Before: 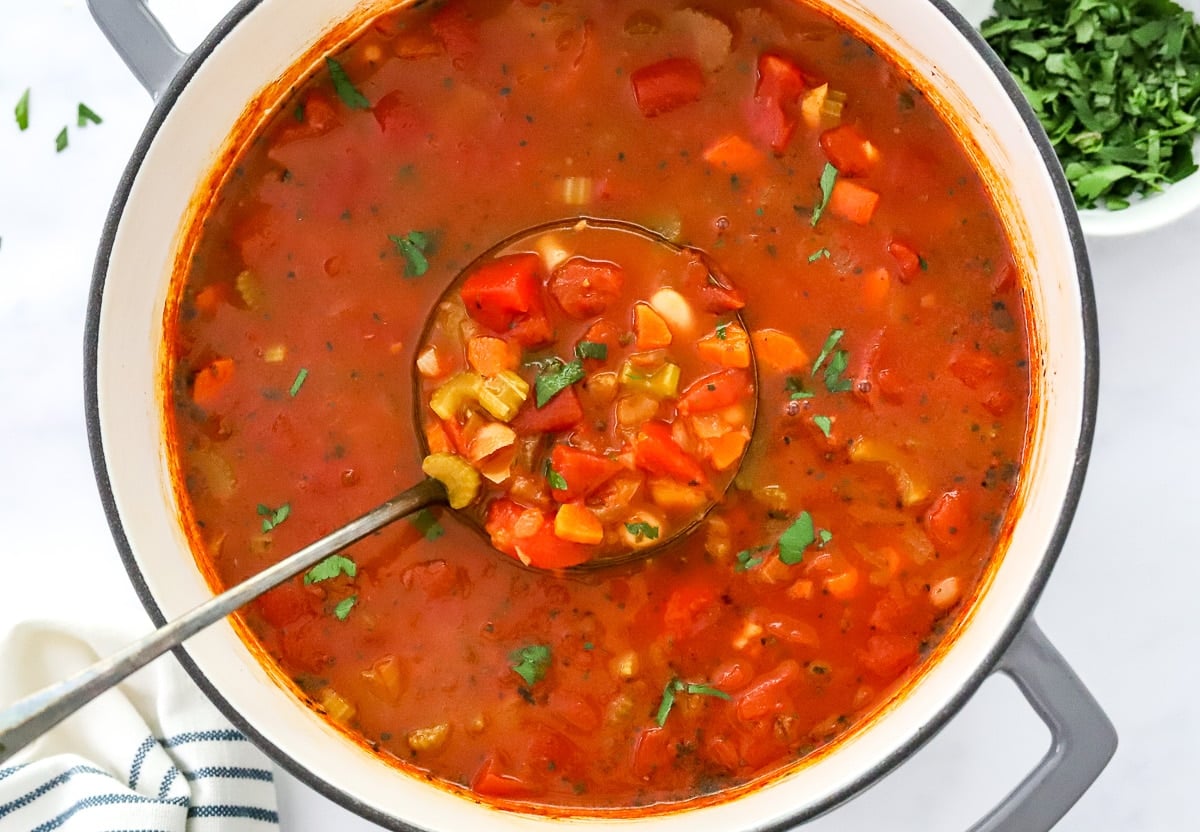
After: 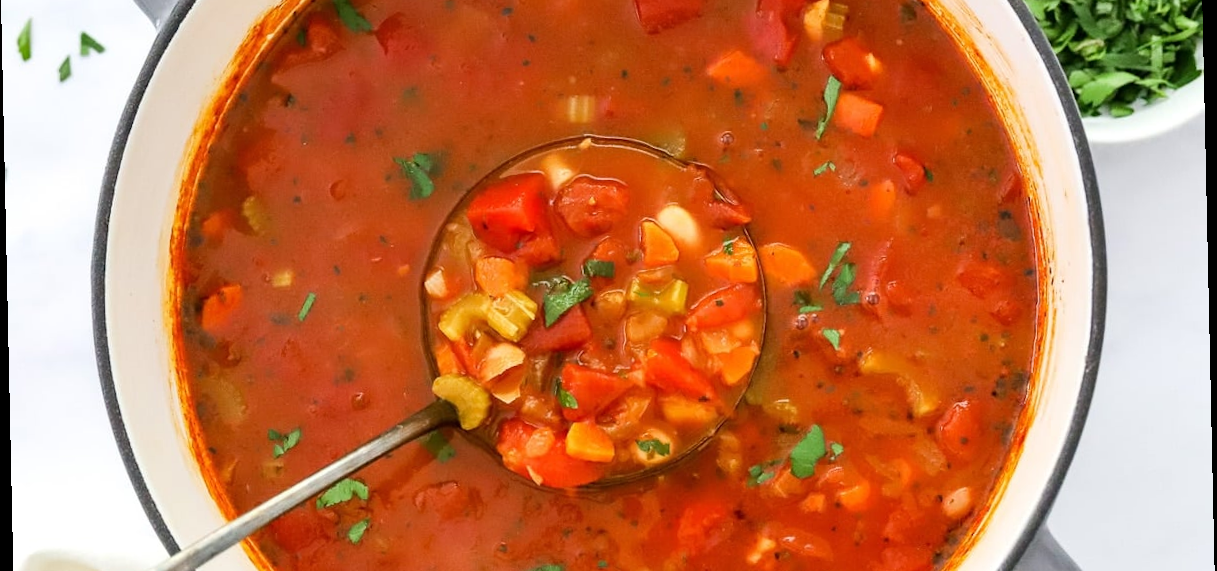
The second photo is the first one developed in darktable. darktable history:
rotate and perspective: rotation -1.24°, automatic cropping off
crop: top 11.166%, bottom 22.168%
